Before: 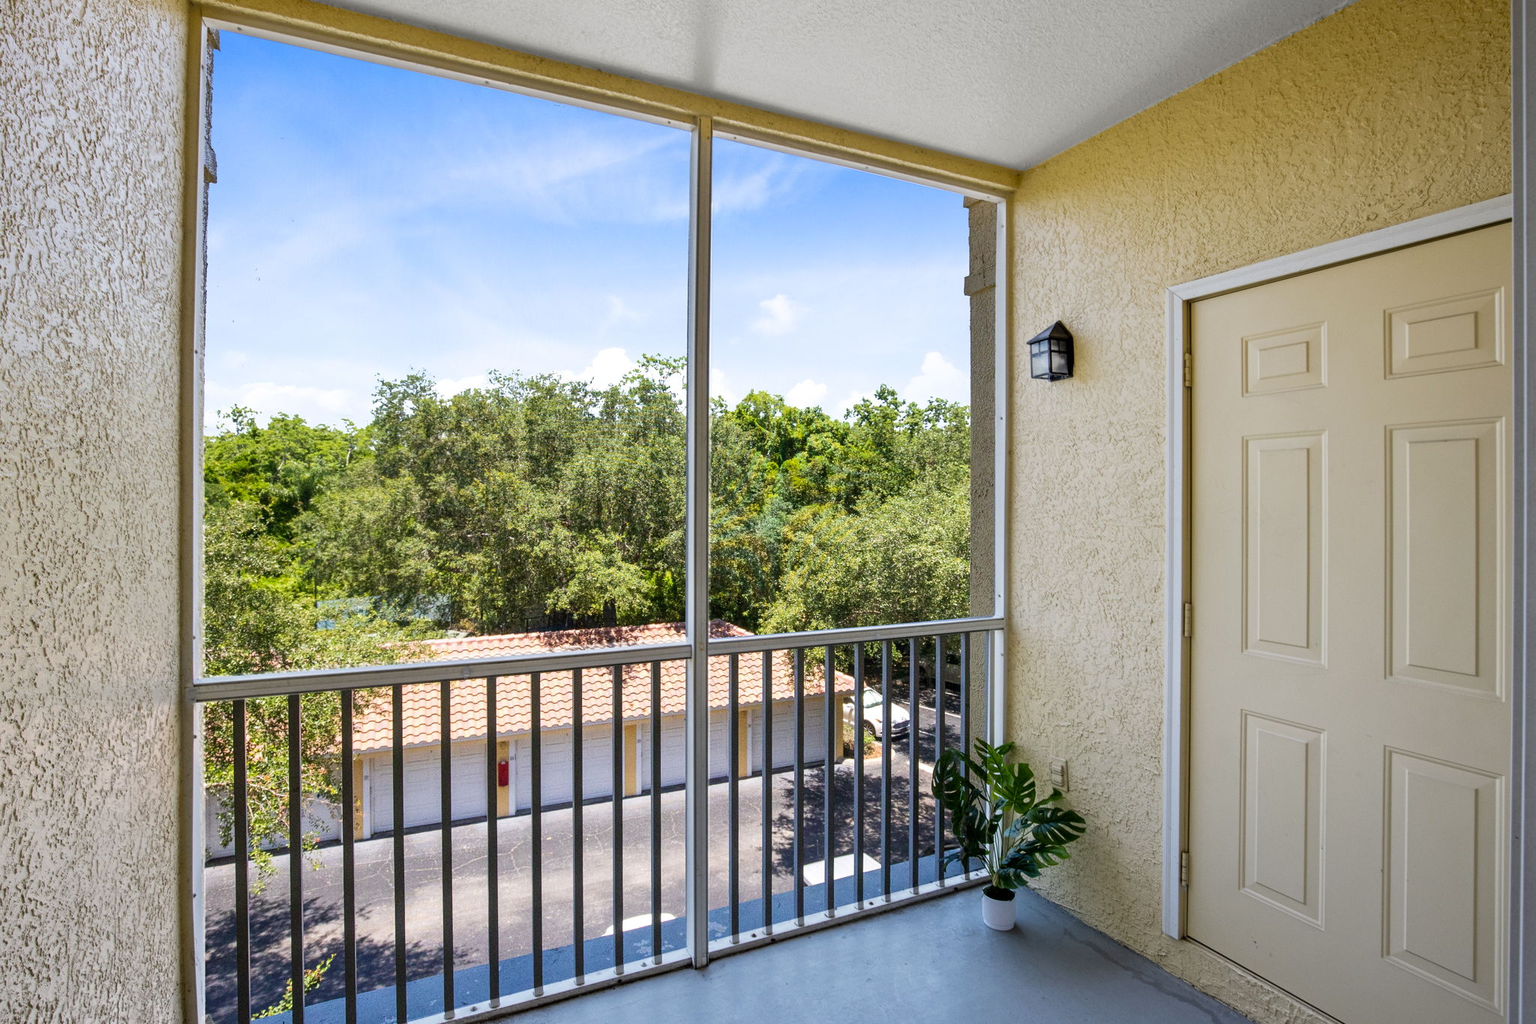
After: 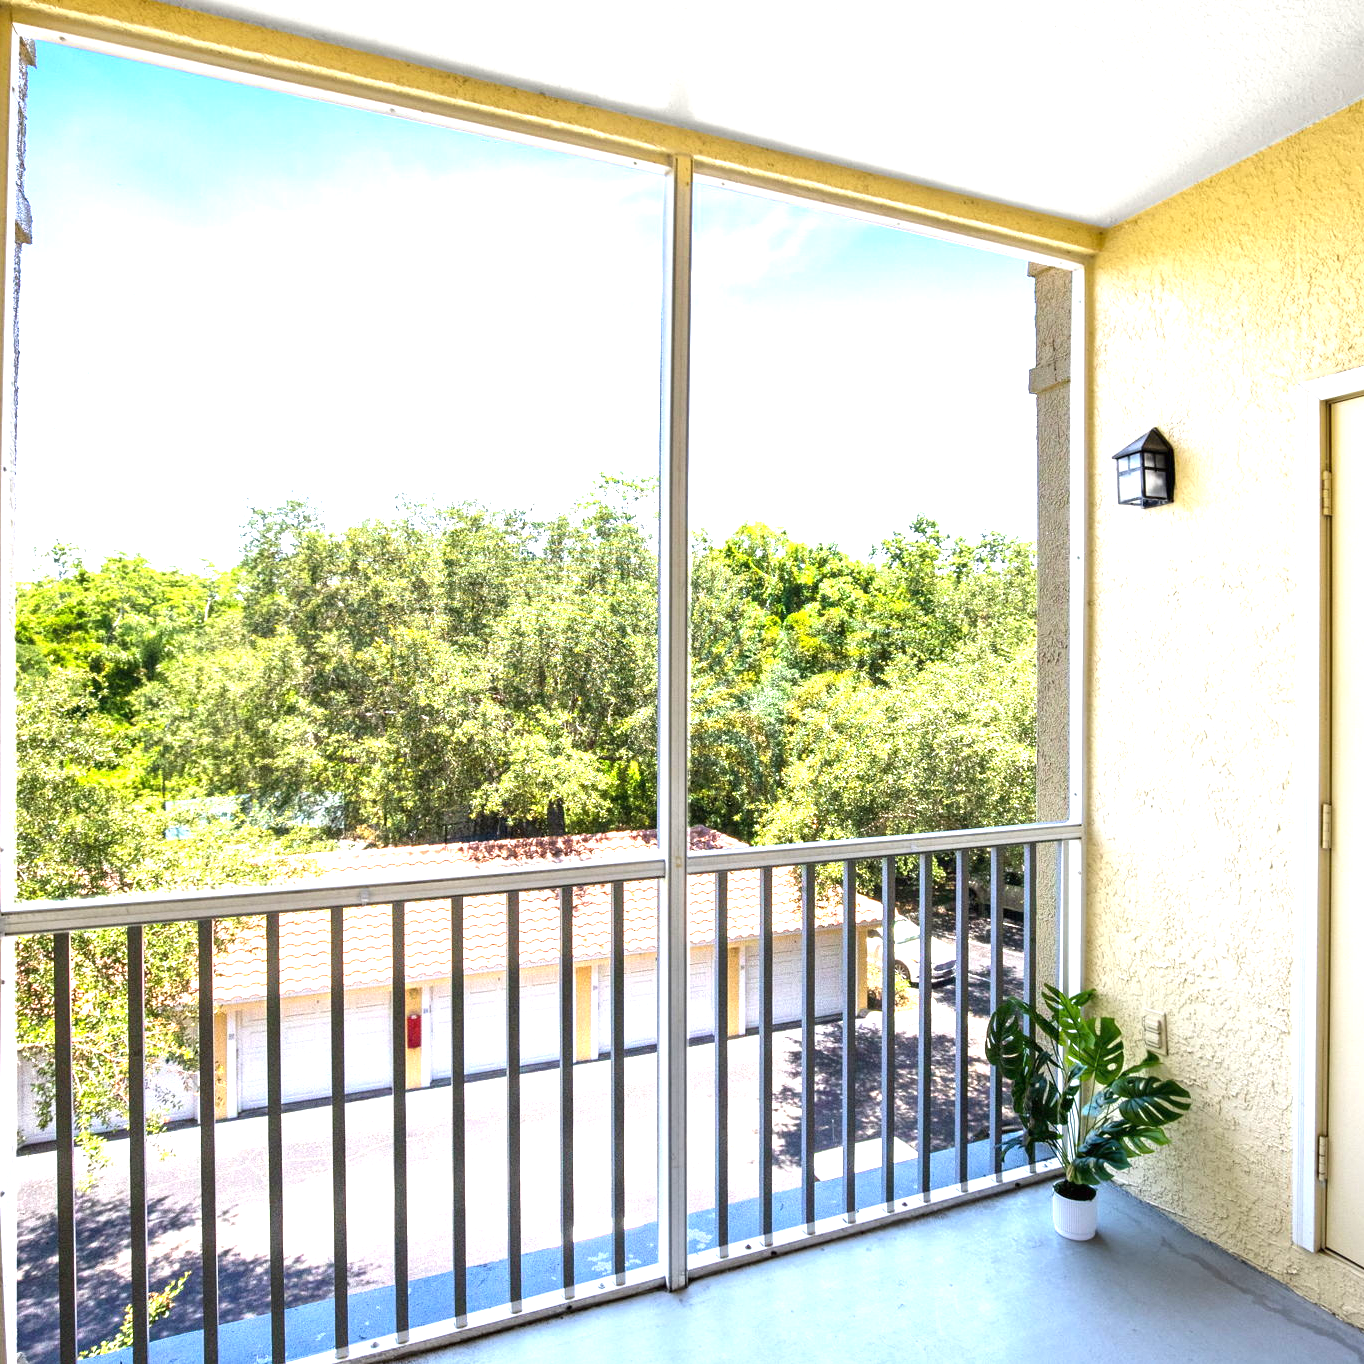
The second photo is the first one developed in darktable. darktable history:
crop and rotate: left 12.557%, right 20.806%
exposure: black level correction 0, exposure 1.467 EV, compensate highlight preservation false
